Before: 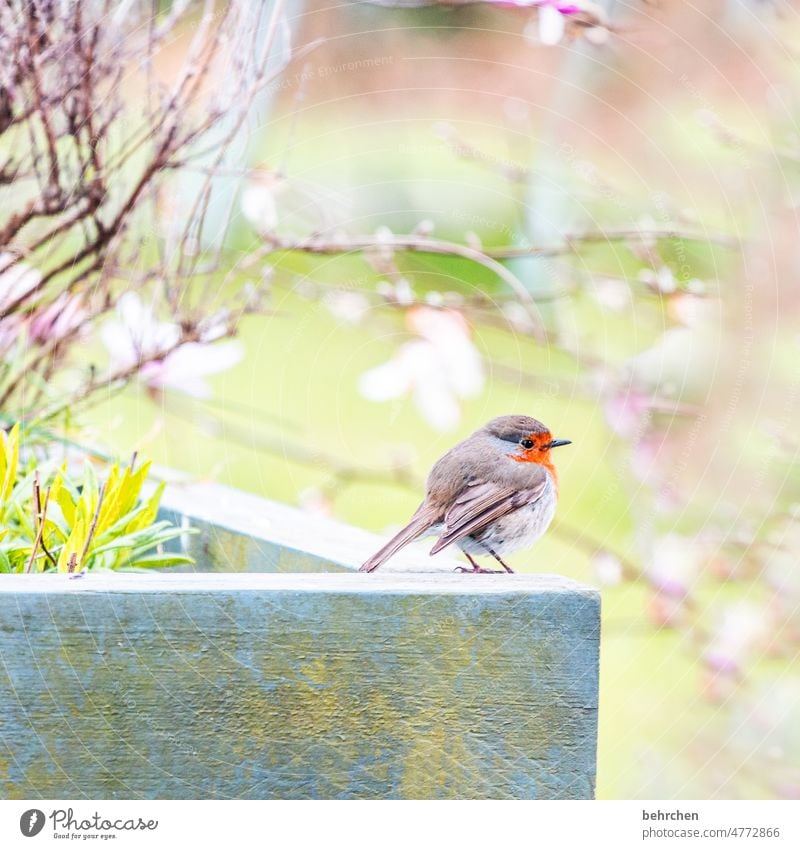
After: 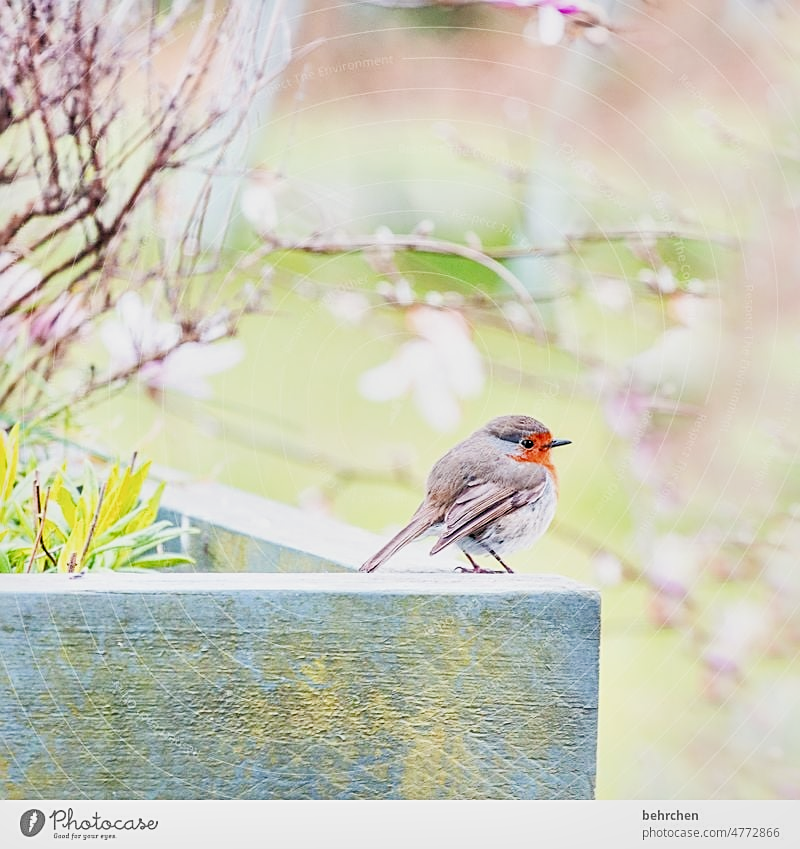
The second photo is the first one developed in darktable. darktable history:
exposure: black level correction 0, exposure 0.499 EV, compensate highlight preservation false
local contrast: mode bilateral grid, contrast 20, coarseness 51, detail 158%, midtone range 0.2
filmic rgb: black relative exposure -7.65 EV, white relative exposure 4.56 EV, hardness 3.61
sharpen: on, module defaults
